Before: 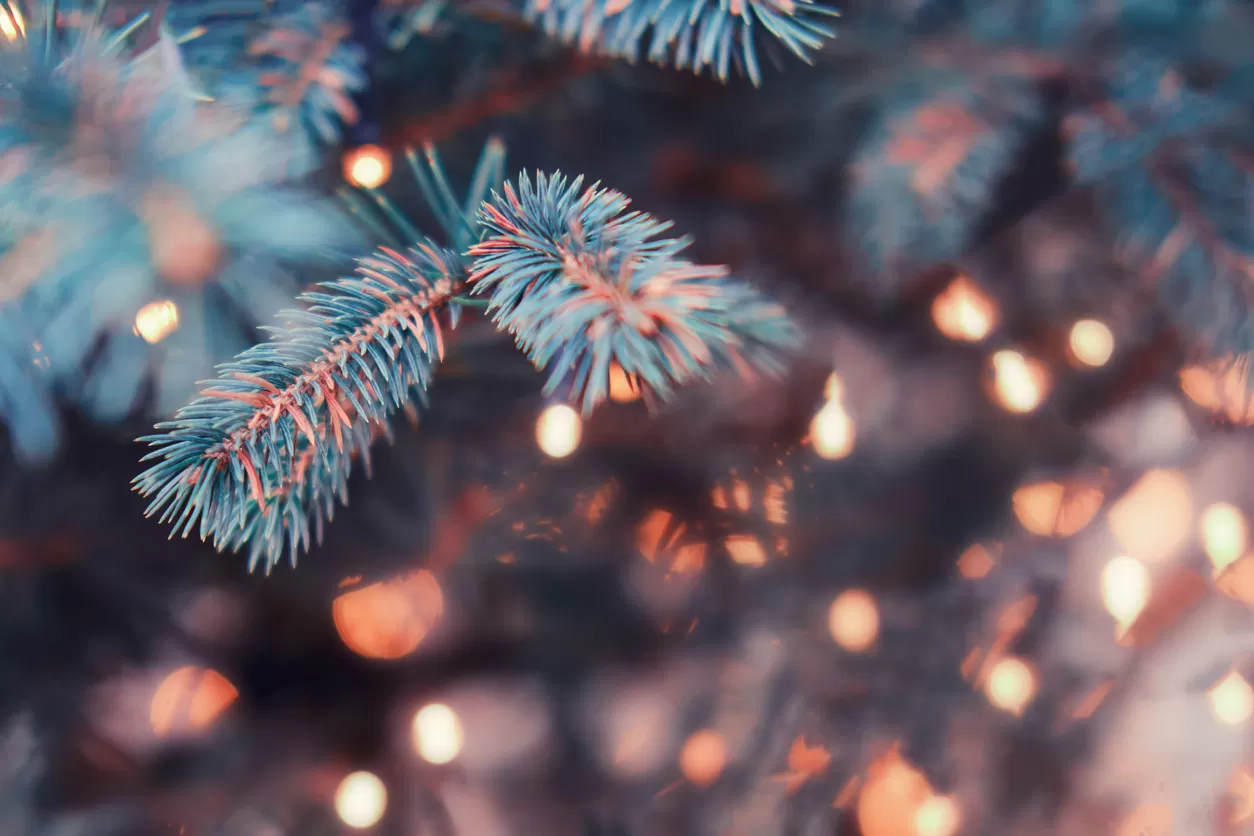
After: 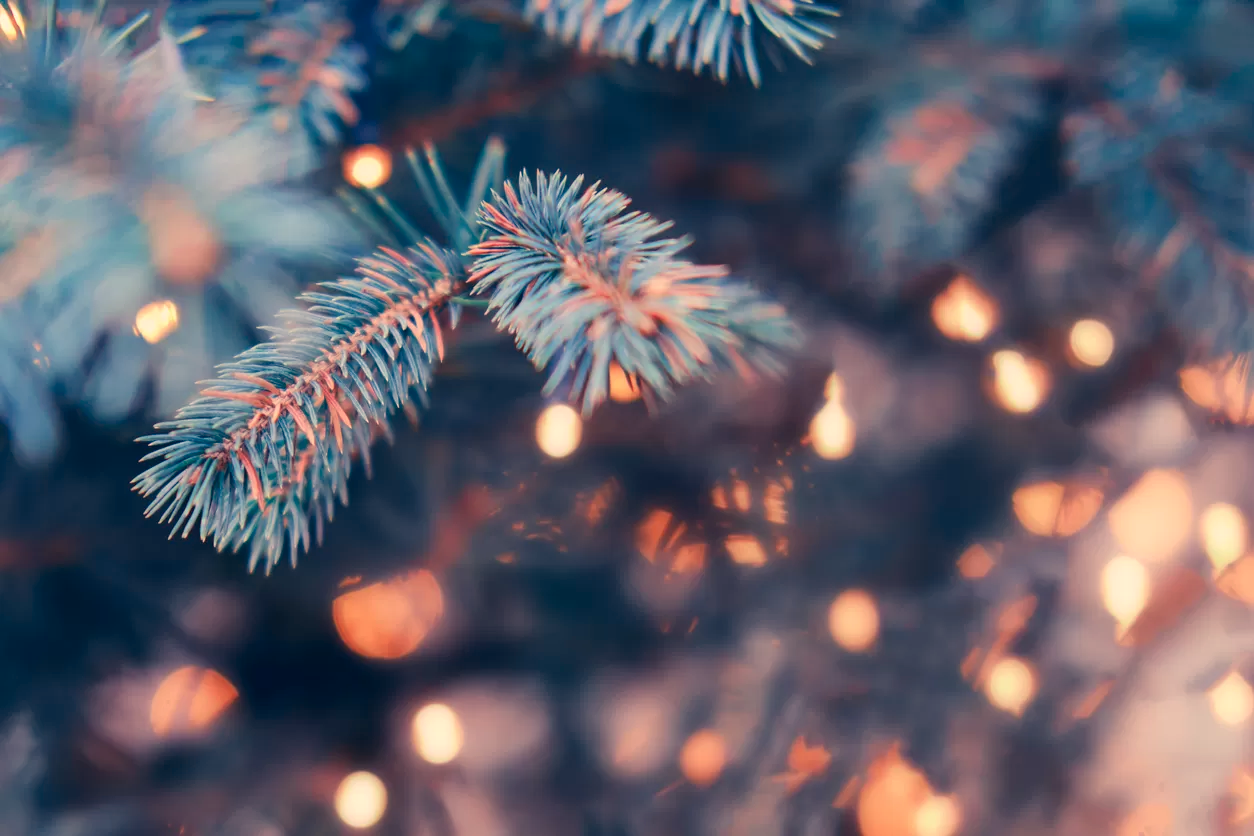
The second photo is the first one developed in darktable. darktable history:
color correction: highlights a* 10.31, highlights b* 14.25, shadows a* -9.62, shadows b* -14.8
